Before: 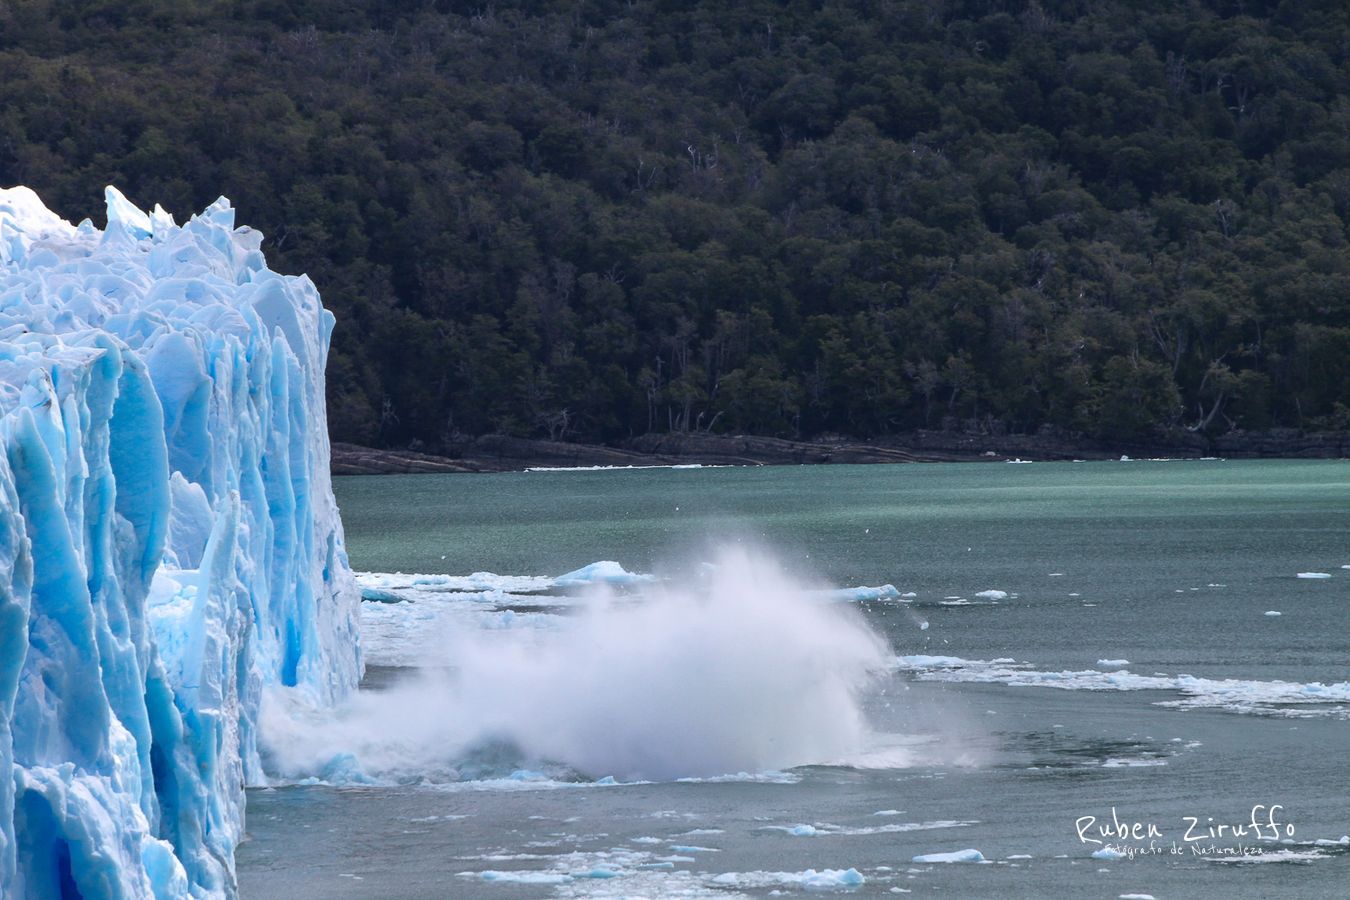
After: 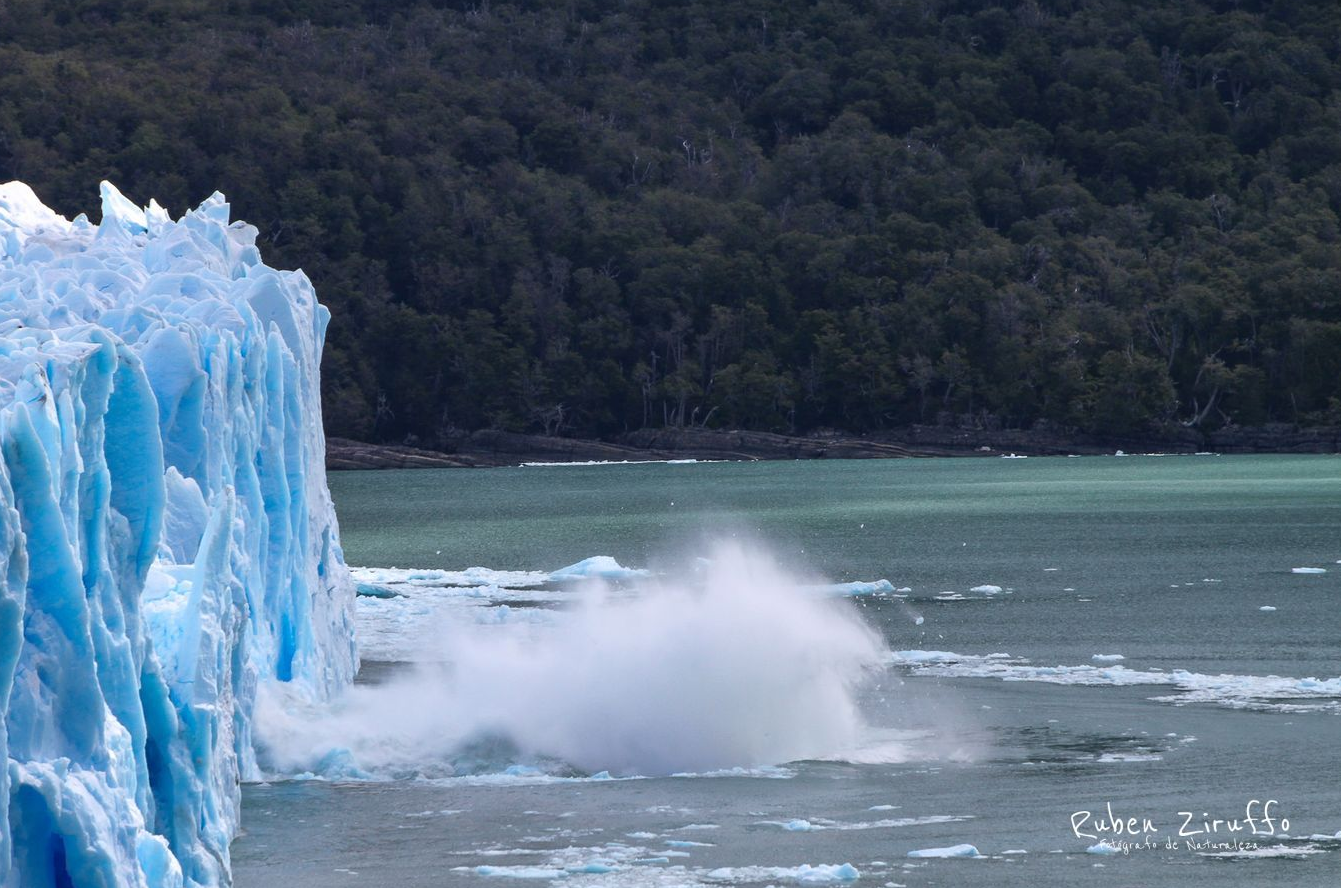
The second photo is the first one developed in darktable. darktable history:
crop: left 0.435%, top 0.594%, right 0.193%, bottom 0.733%
